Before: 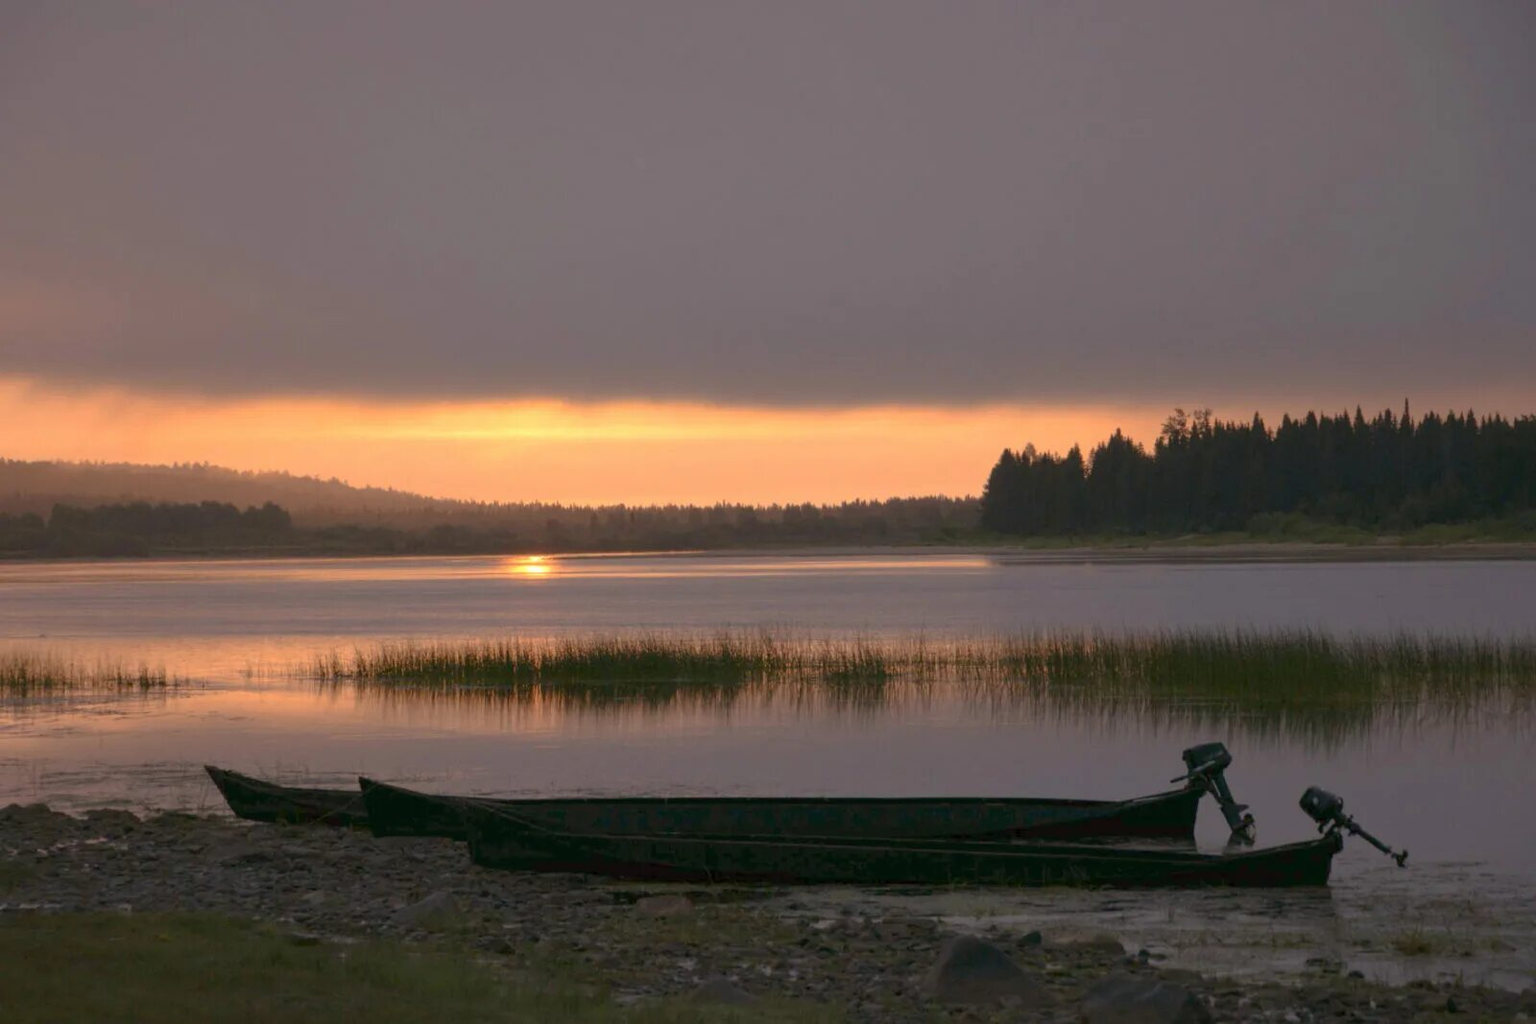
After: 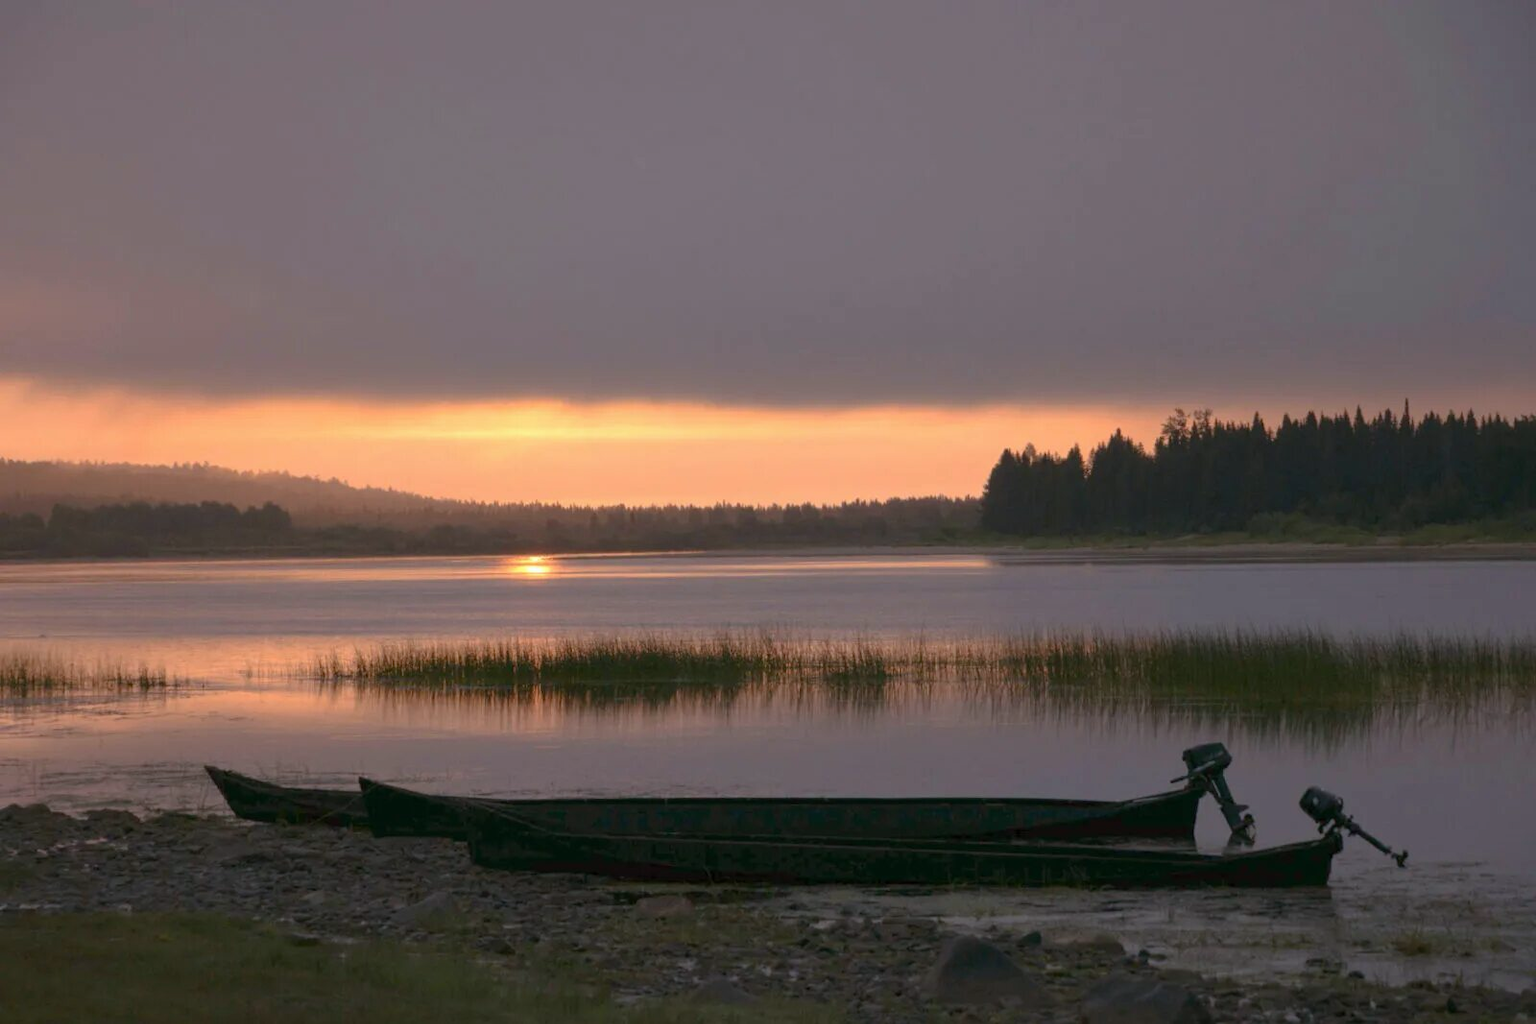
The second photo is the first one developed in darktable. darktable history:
color correction: highlights a* -0.145, highlights b* -5.62, shadows a* -0.144, shadows b* -0.073
